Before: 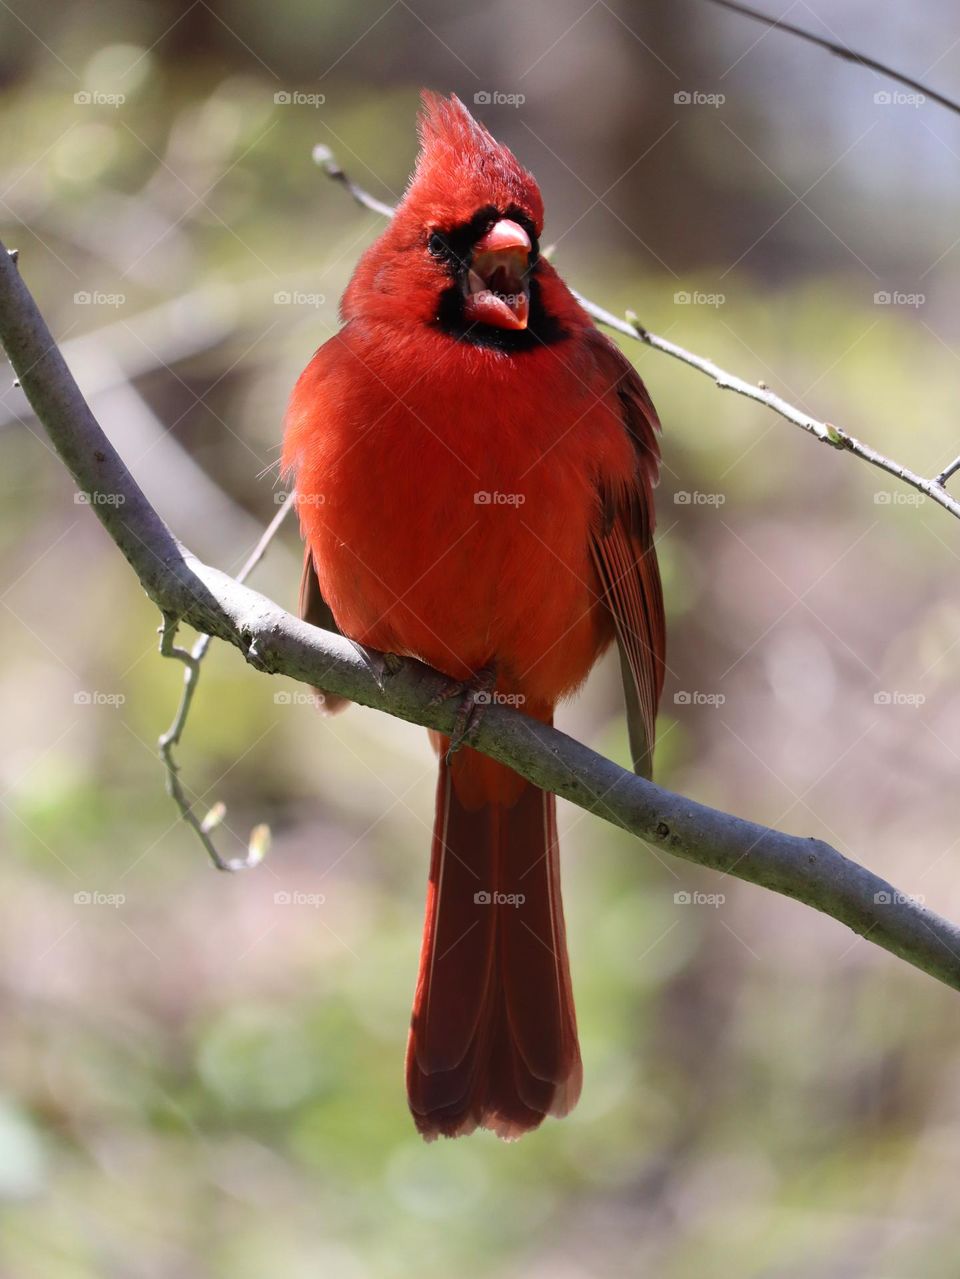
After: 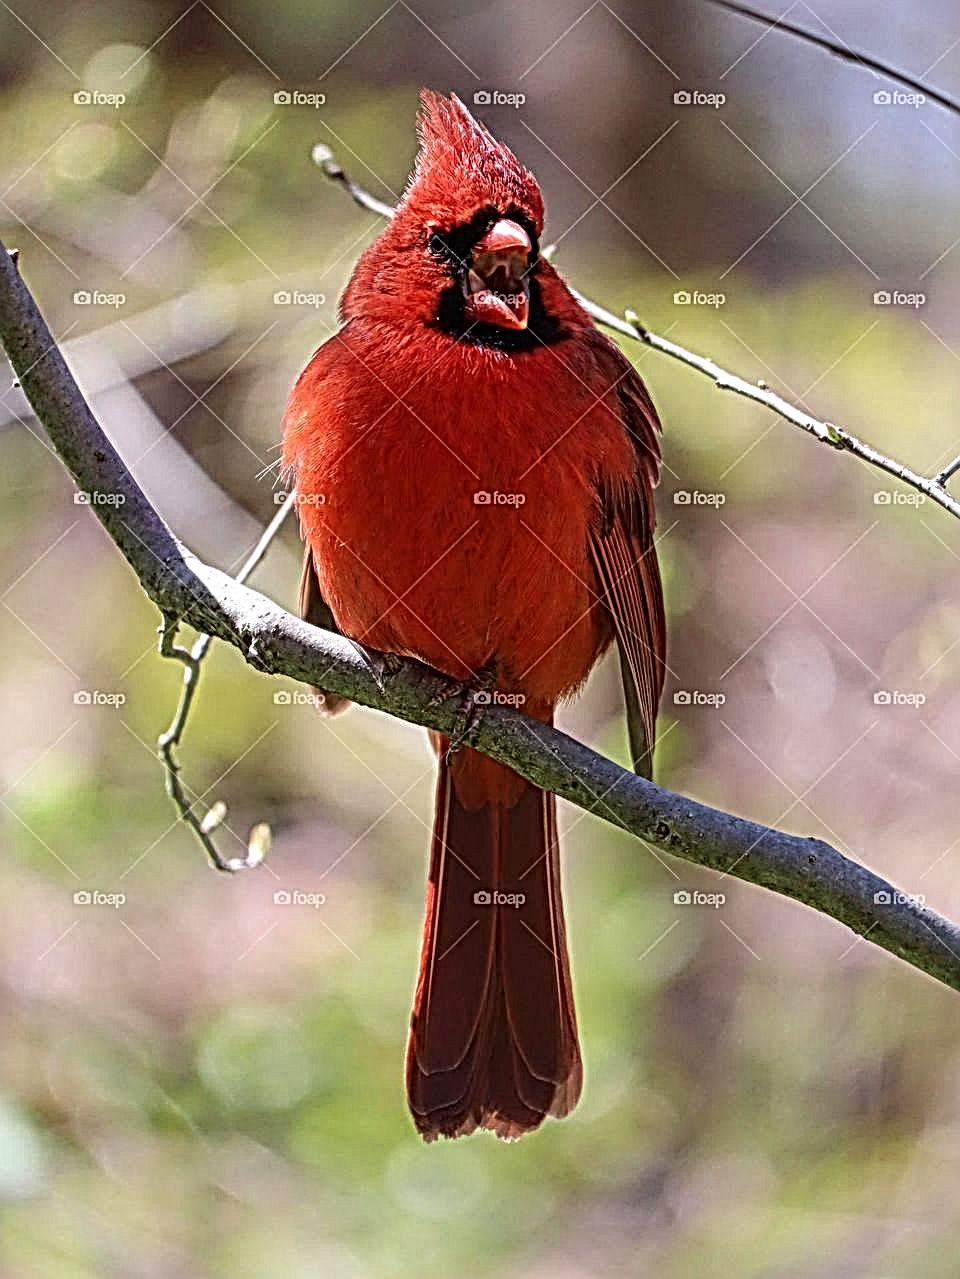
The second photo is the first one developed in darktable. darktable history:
velvia: on, module defaults
local contrast: mode bilateral grid, contrast 20, coarseness 3, detail 300%, midtone range 0.2
sharpen: radius 4
